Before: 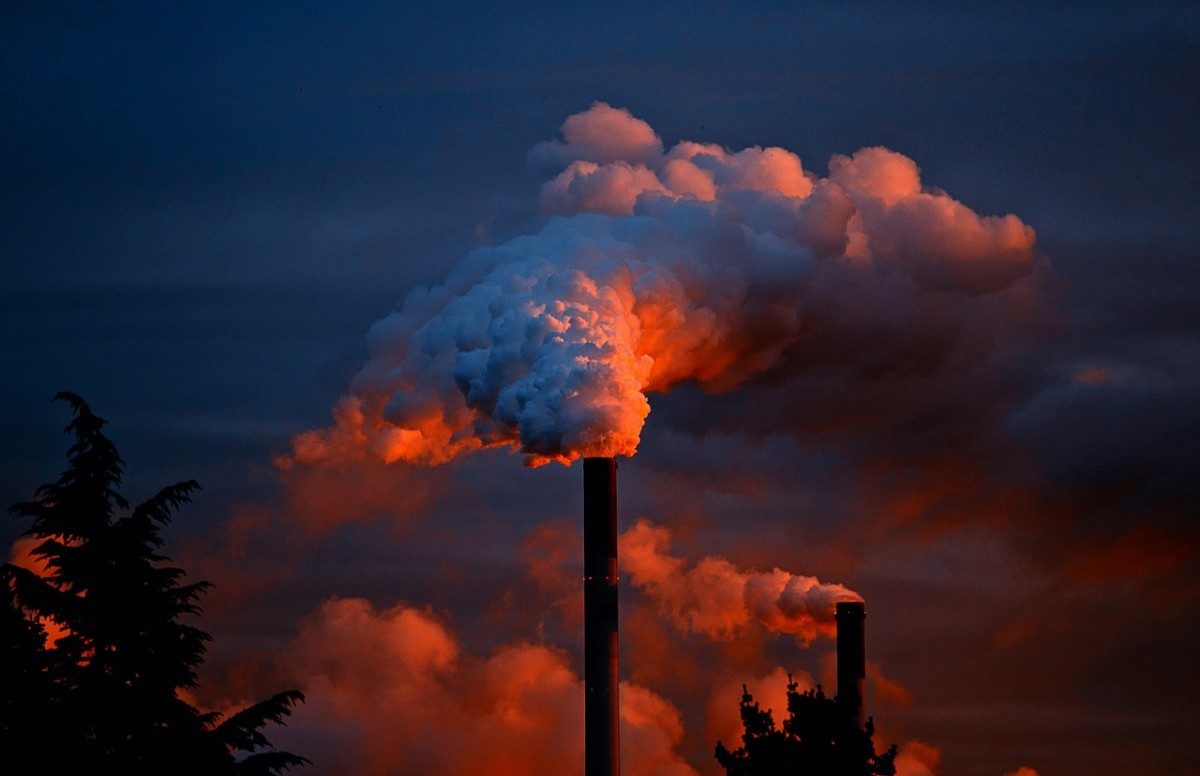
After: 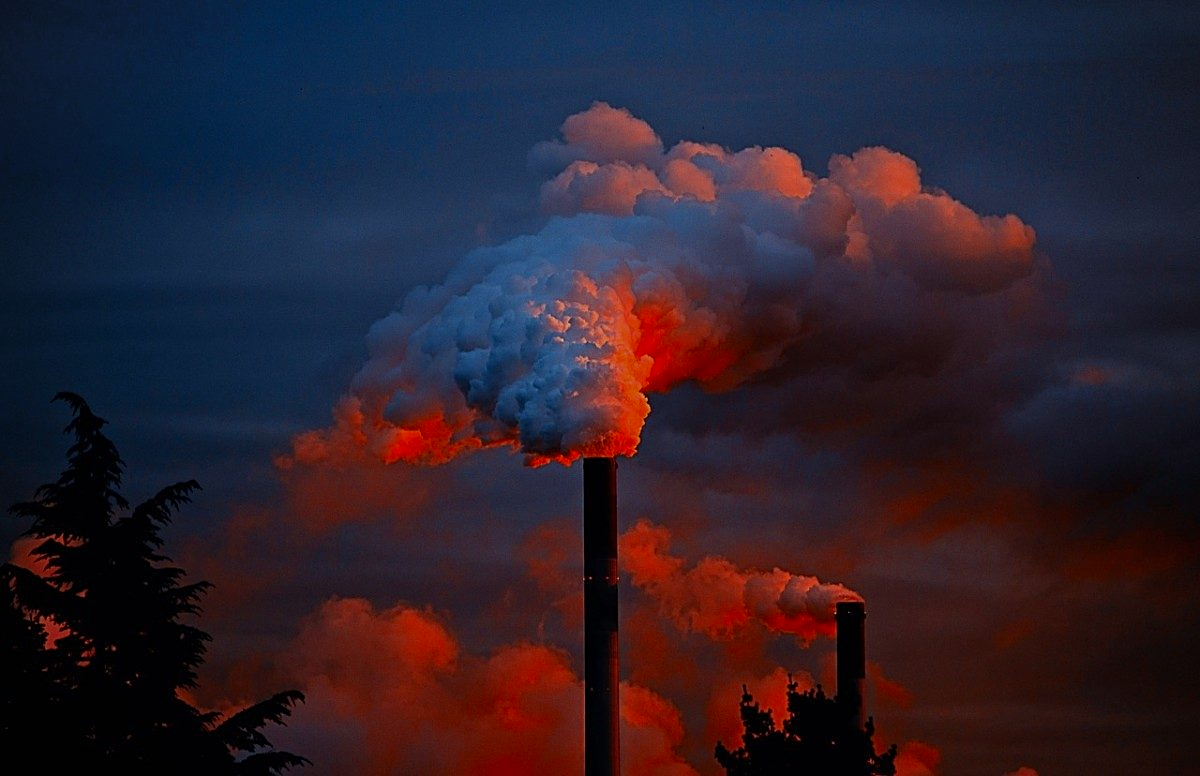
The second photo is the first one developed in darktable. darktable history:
split-toning: shadows › hue 290.82°, shadows › saturation 0.34, highlights › saturation 0.38, balance 0, compress 50%
color zones: curves: ch0 [(0.11, 0.396) (0.195, 0.36) (0.25, 0.5) (0.303, 0.412) (0.357, 0.544) (0.75, 0.5) (0.967, 0.328)]; ch1 [(0, 0.468) (0.112, 0.512) (0.202, 0.6) (0.25, 0.5) (0.307, 0.352) (0.357, 0.544) (0.75, 0.5) (0.963, 0.524)]
vignetting: fall-off radius 60.65%
sharpen: on, module defaults
